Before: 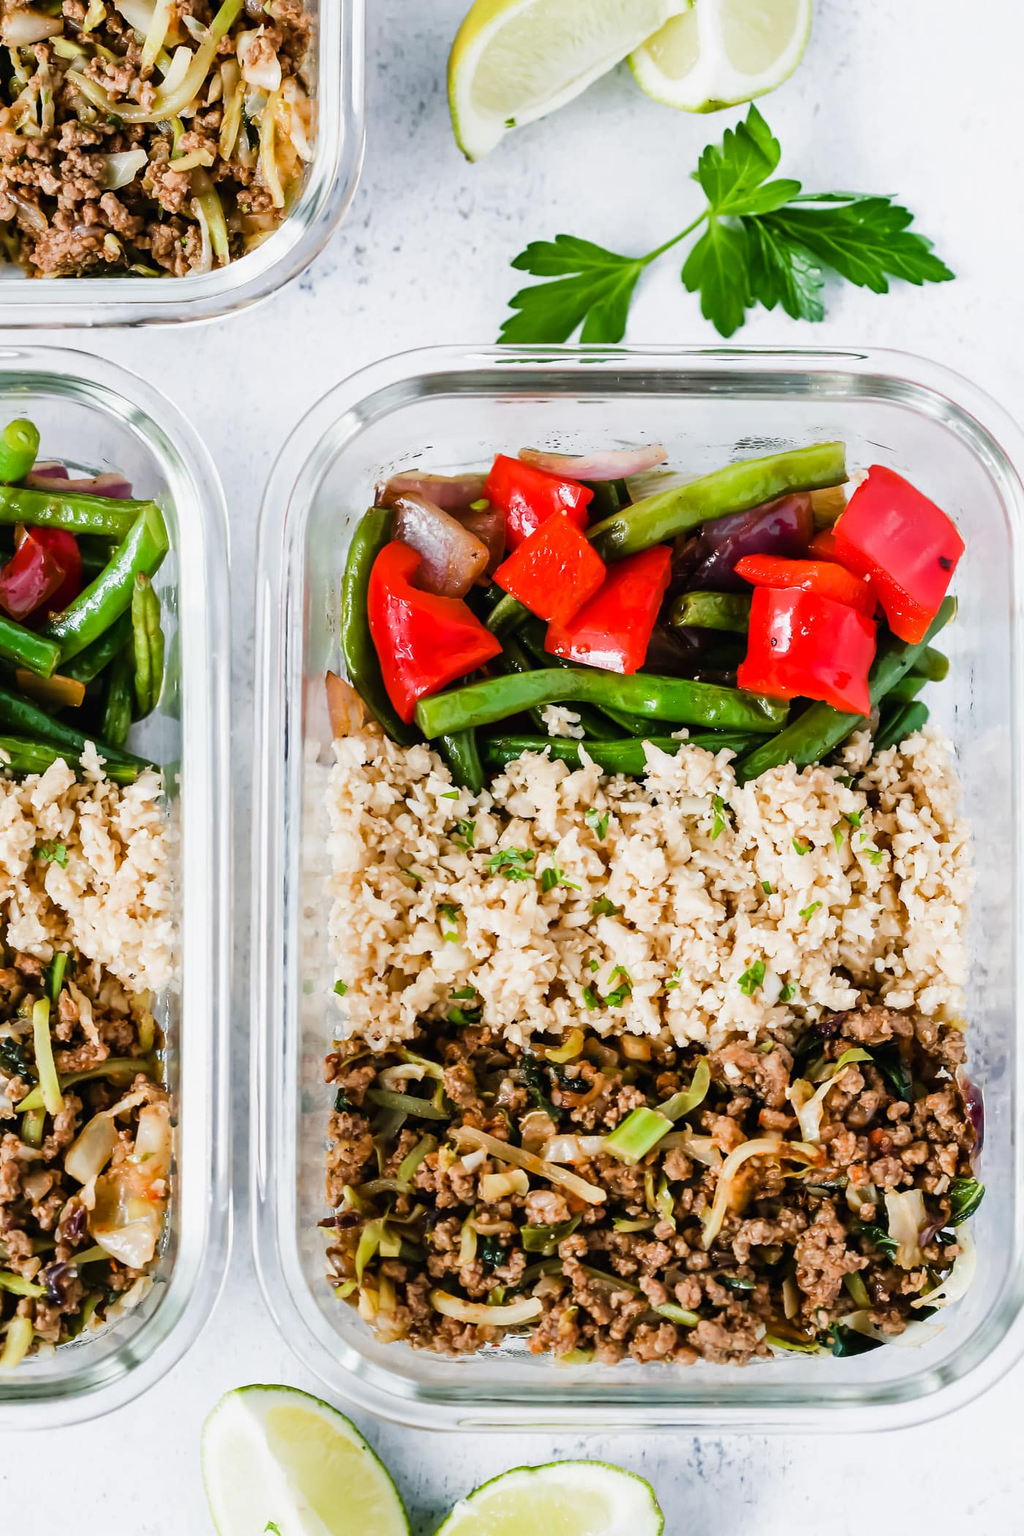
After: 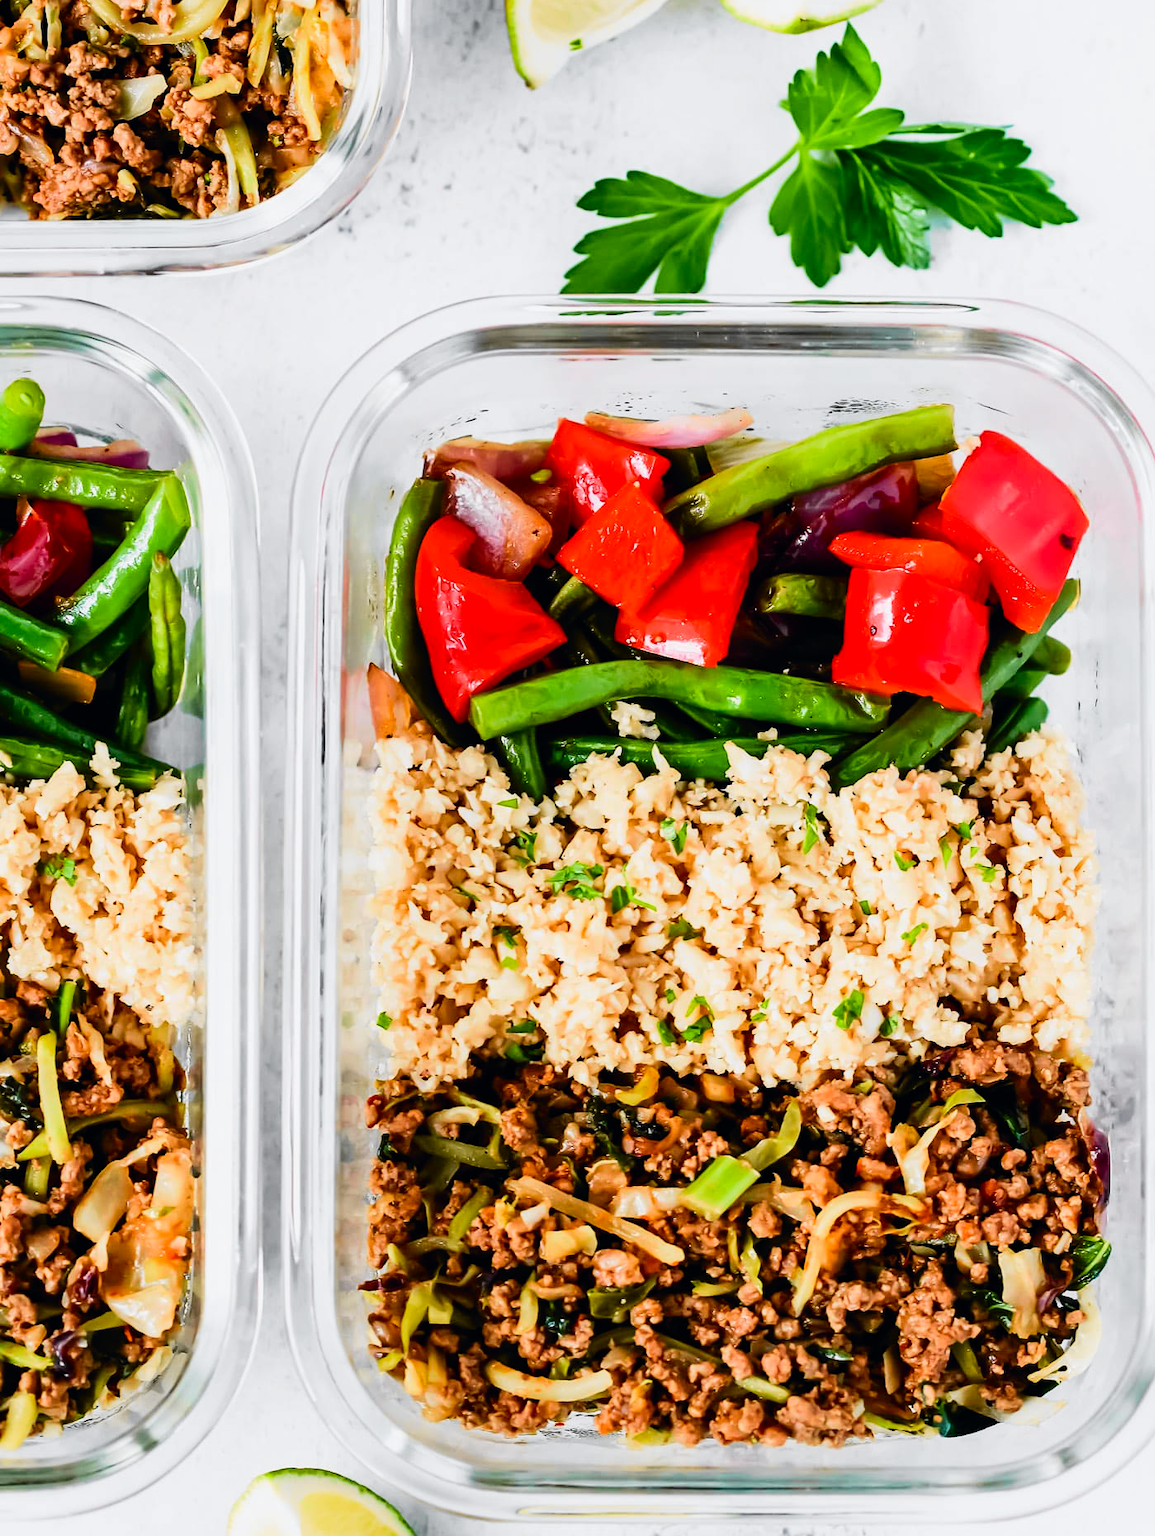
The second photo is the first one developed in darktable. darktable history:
crop and rotate: top 5.457%, bottom 5.896%
color calibration: x 0.342, y 0.355, temperature 5138 K
tone curve: curves: ch0 [(0, 0) (0.071, 0.047) (0.266, 0.26) (0.491, 0.552) (0.753, 0.818) (1, 0.983)]; ch1 [(0, 0) (0.346, 0.307) (0.408, 0.369) (0.463, 0.443) (0.482, 0.493) (0.502, 0.5) (0.517, 0.518) (0.546, 0.576) (0.588, 0.643) (0.651, 0.709) (1, 1)]; ch2 [(0, 0) (0.346, 0.34) (0.434, 0.46) (0.485, 0.494) (0.5, 0.494) (0.517, 0.503) (0.535, 0.545) (0.583, 0.624) (0.625, 0.678) (1, 1)], color space Lab, independent channels, preserve colors none
color balance rgb: power › luminance -9.231%, perceptual saturation grading › global saturation 0.606%, global vibrance 20%
